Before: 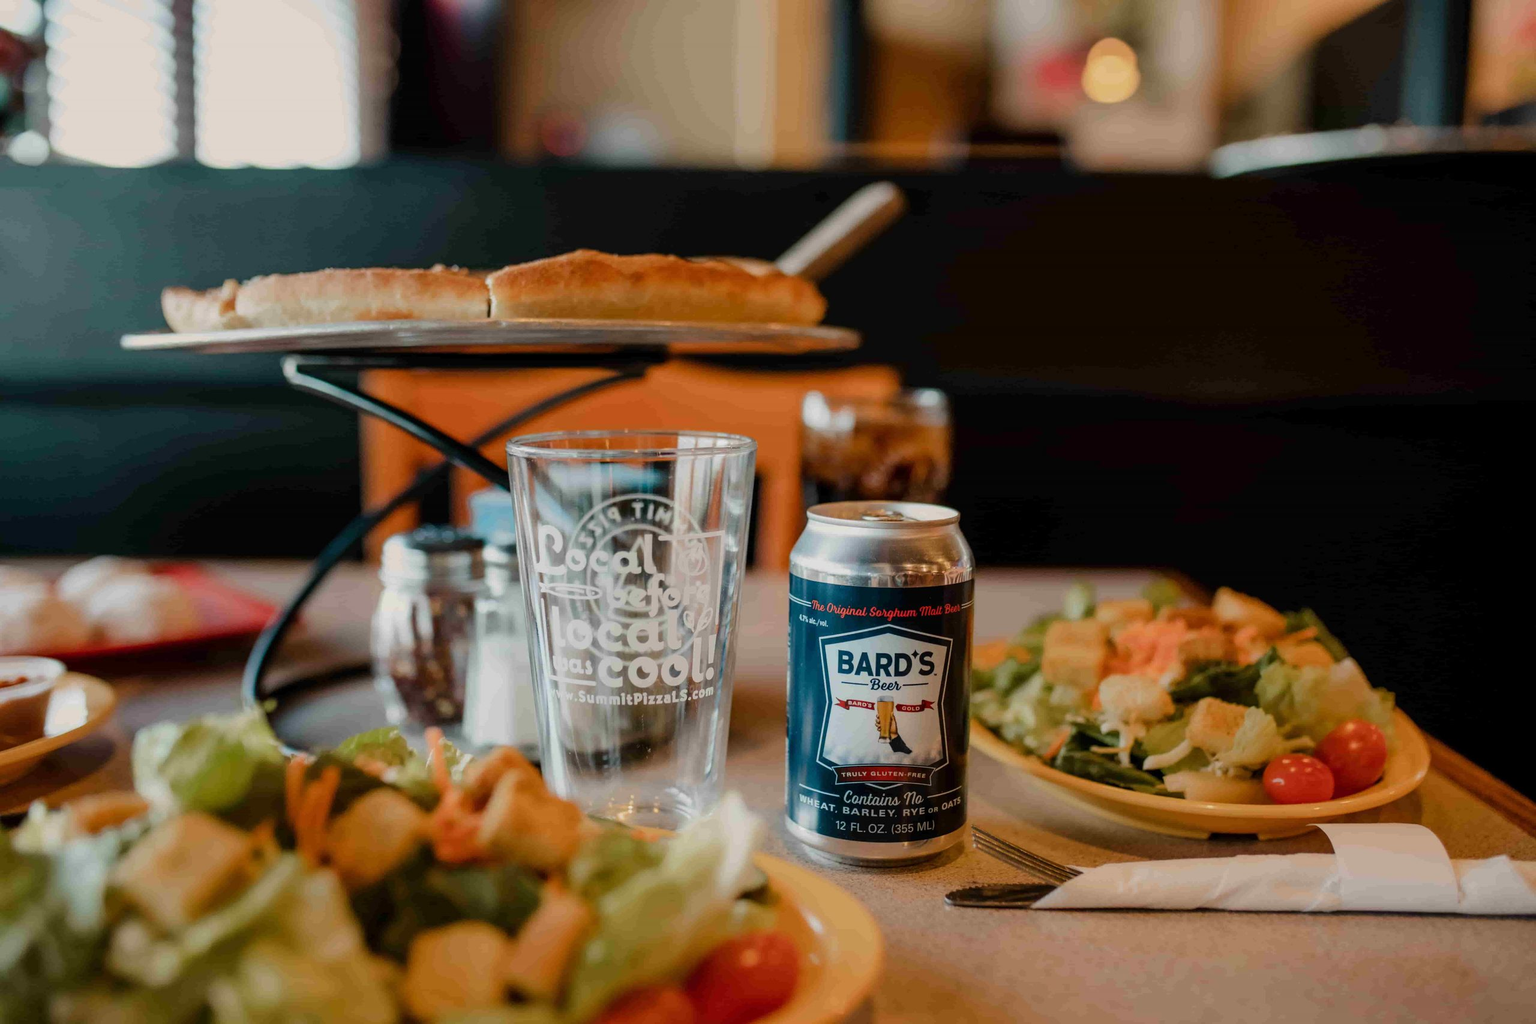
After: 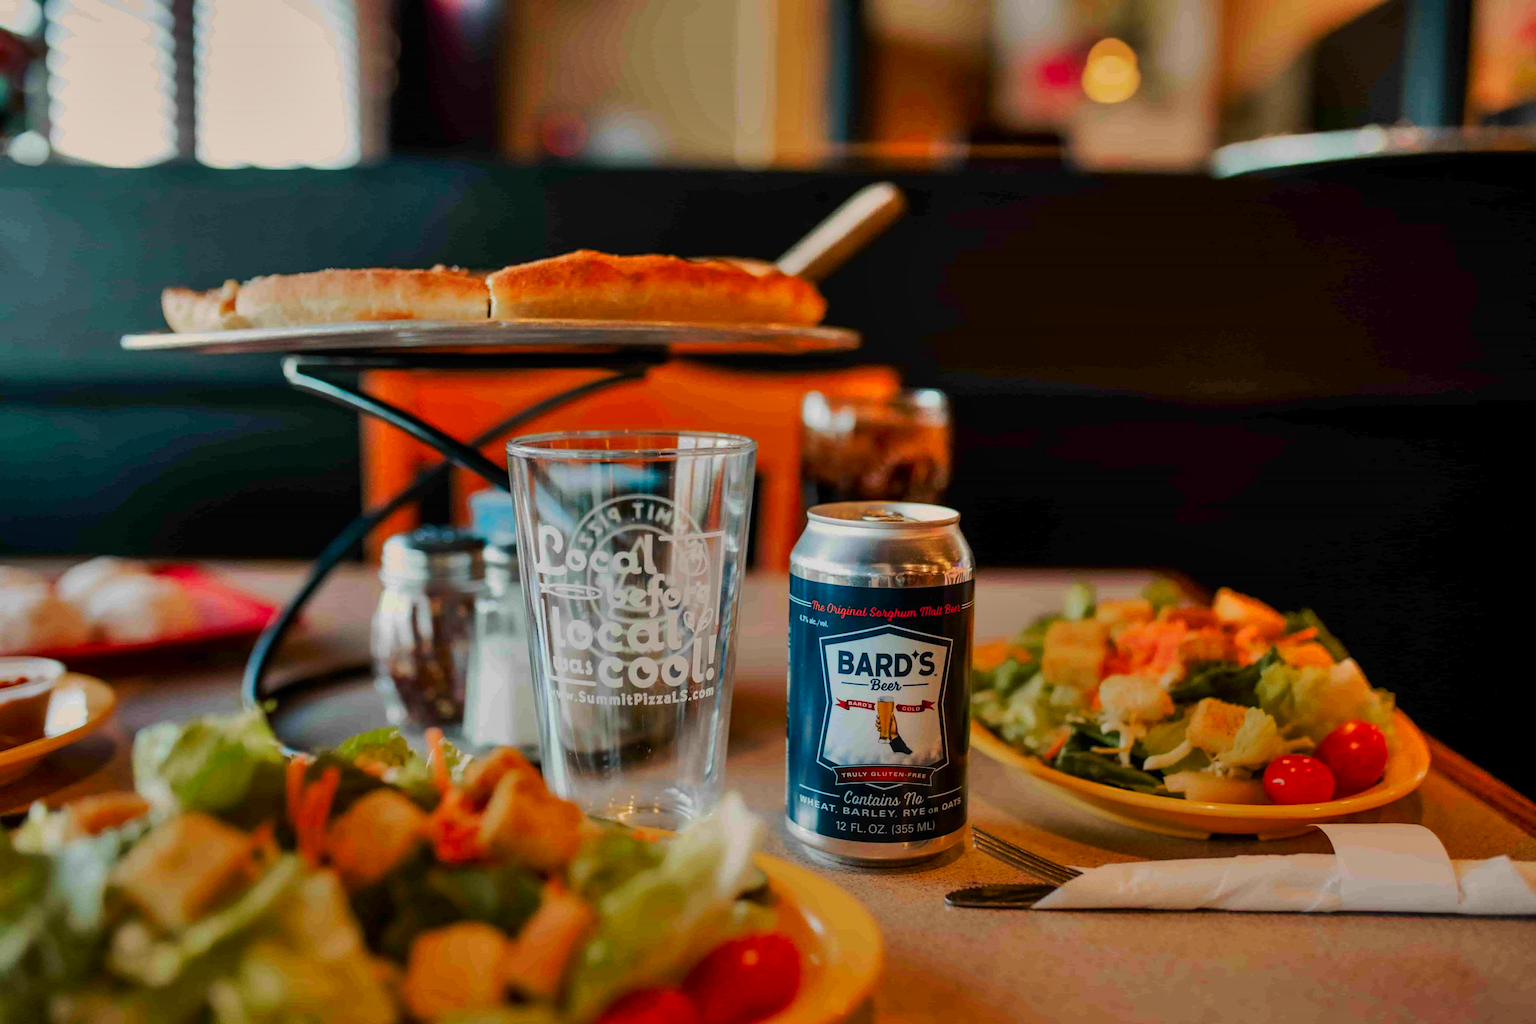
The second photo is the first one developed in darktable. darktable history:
shadows and highlights: soften with gaussian
contrast brightness saturation: brightness -0.02, saturation 0.35
tone curve: curves: ch0 [(0, 0) (0.003, 0.002) (0.011, 0.009) (0.025, 0.02) (0.044, 0.035) (0.069, 0.055) (0.1, 0.08) (0.136, 0.109) (0.177, 0.142) (0.224, 0.179) (0.277, 0.222) (0.335, 0.268) (0.399, 0.329) (0.468, 0.409) (0.543, 0.495) (0.623, 0.579) (0.709, 0.669) (0.801, 0.767) (0.898, 0.885) (1, 1)], preserve colors none
